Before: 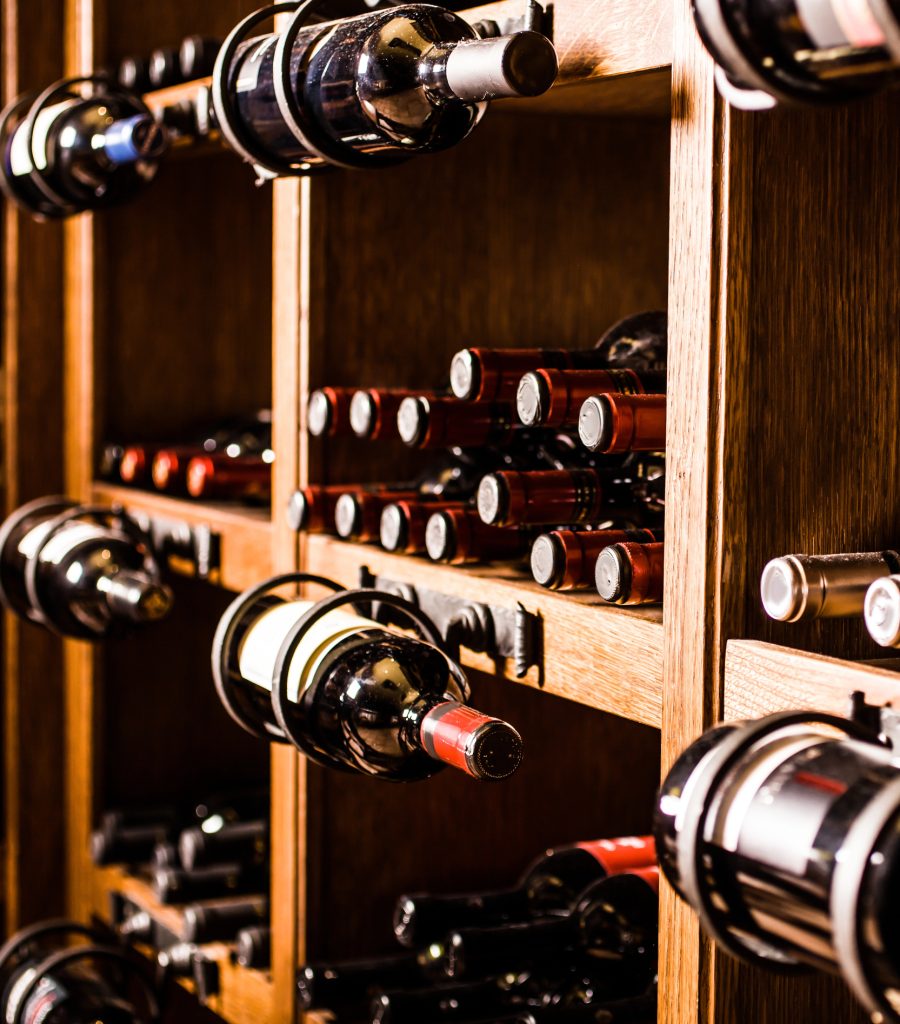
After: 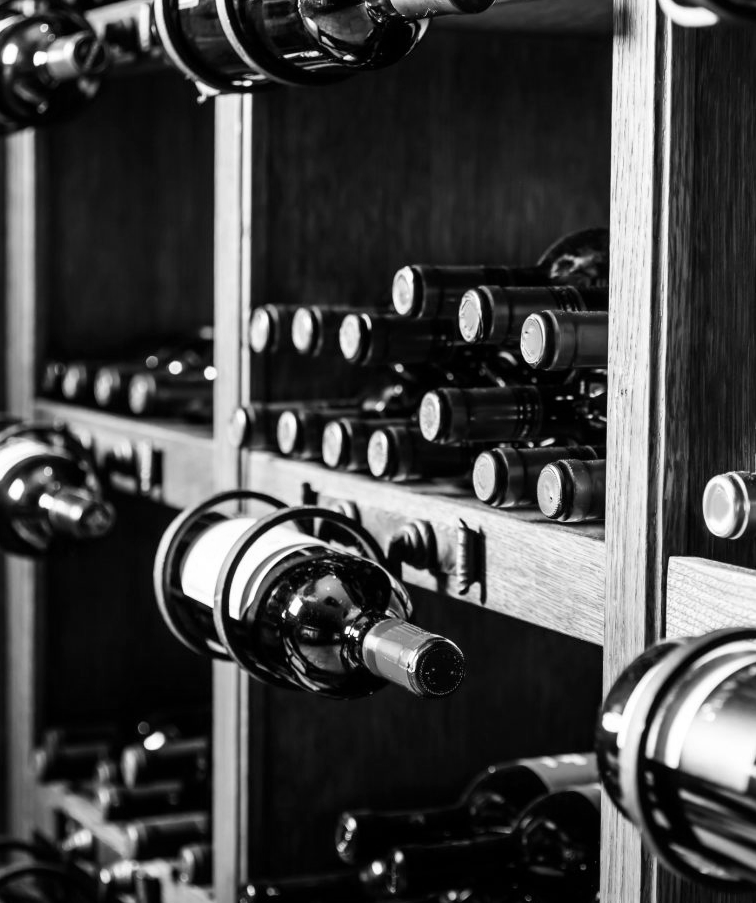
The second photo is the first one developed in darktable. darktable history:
crop: left 6.446%, top 8.188%, right 9.538%, bottom 3.548%
monochrome: on, module defaults
